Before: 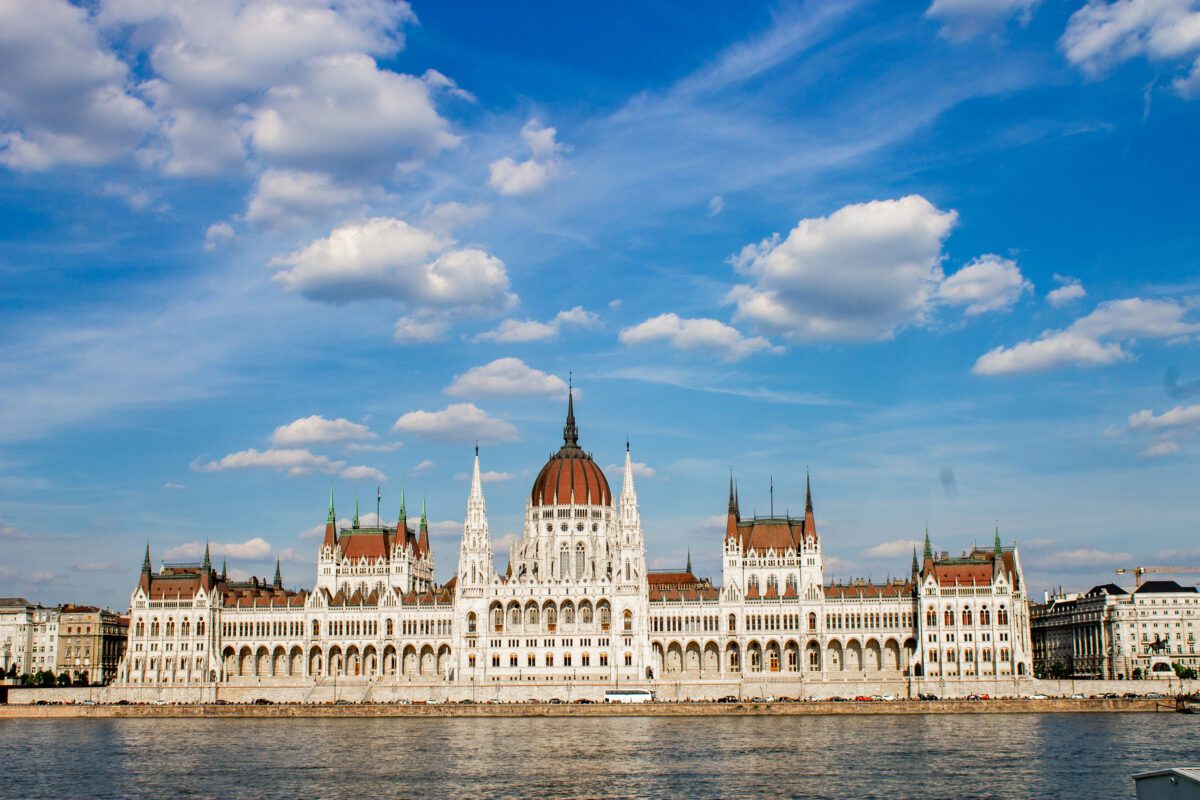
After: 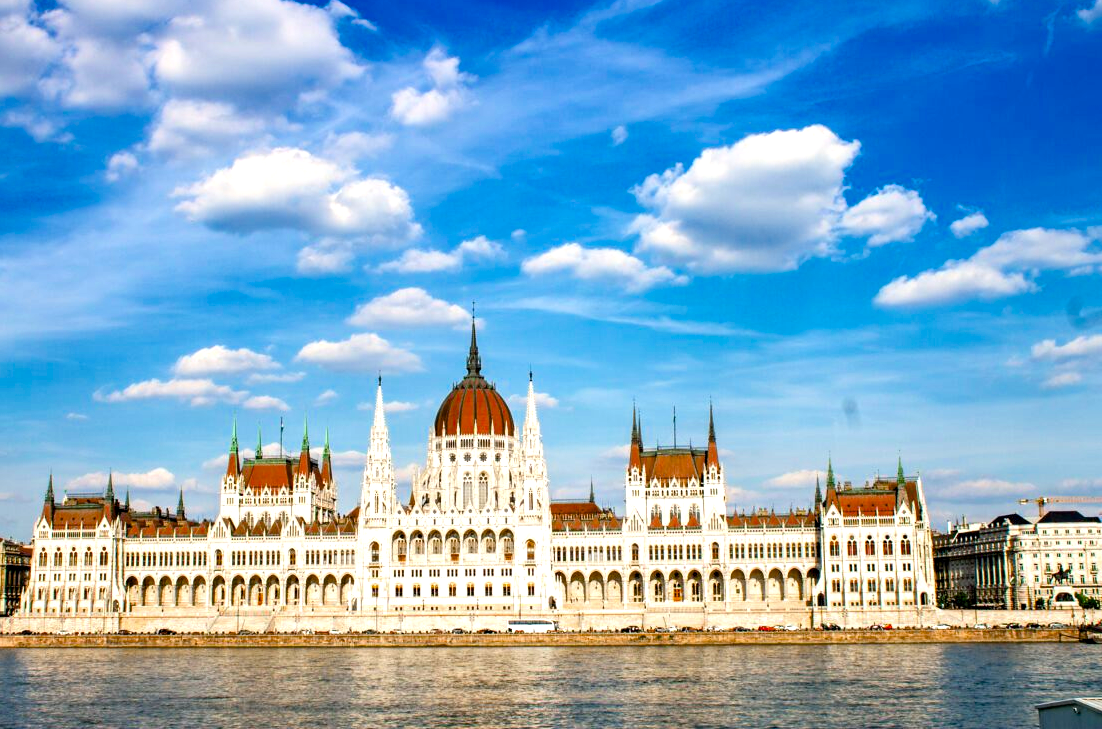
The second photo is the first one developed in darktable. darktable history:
exposure: exposure 0.65 EV, compensate exposure bias true, compensate highlight preservation false
color balance rgb: shadows lift › chroma 0.852%, shadows lift › hue 113.7°, global offset › luminance -0.478%, perceptual saturation grading › global saturation 14.877%, global vibrance 16.783%, saturation formula JzAzBz (2021)
crop and rotate: left 8.156%, top 8.87%
